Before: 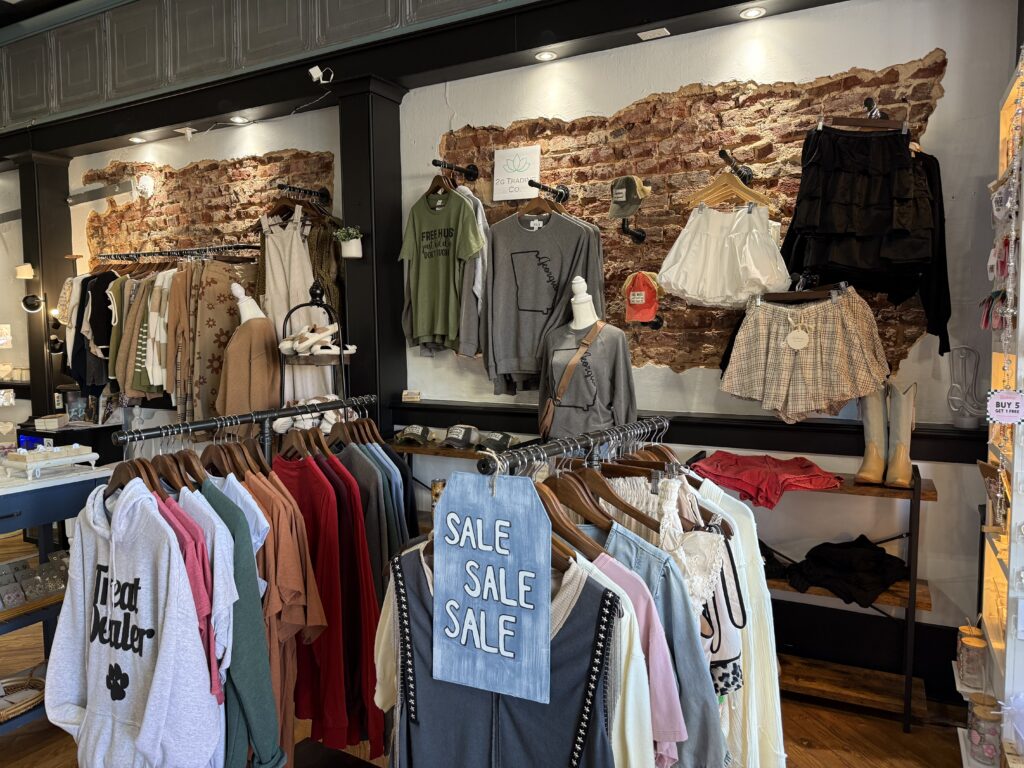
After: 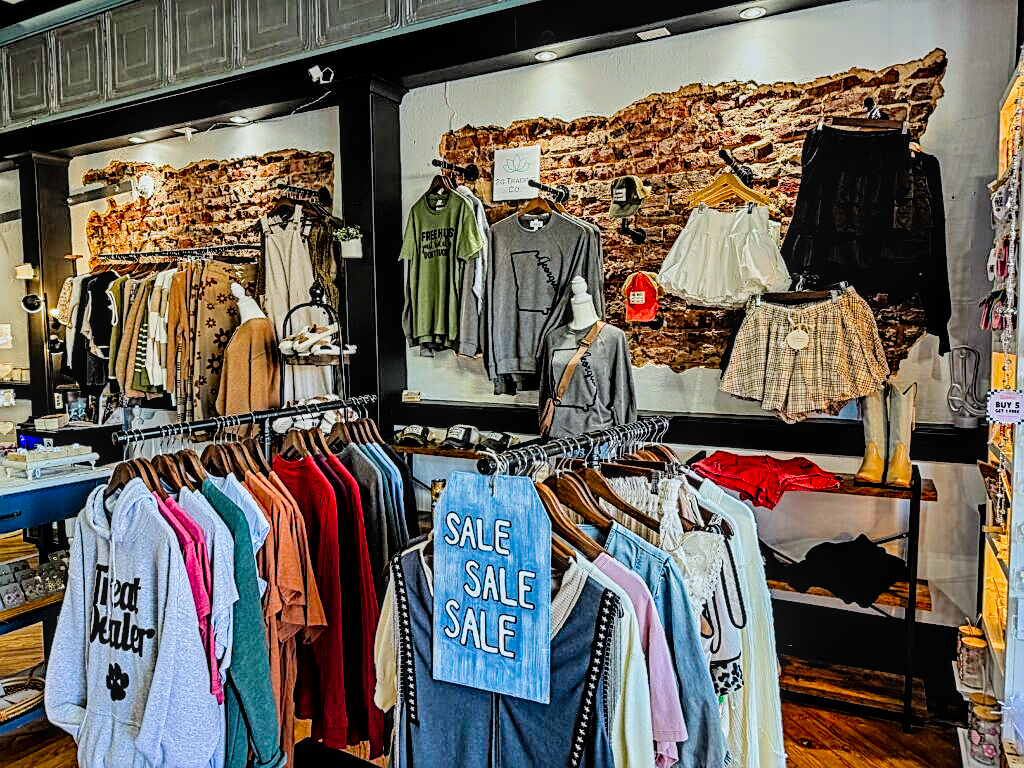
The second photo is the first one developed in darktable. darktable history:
color calibration: illuminant Planckian (black body), adaptation linear Bradford (ICC v4), x 0.364, y 0.367, temperature 4417.56 K, saturation algorithm version 1 (2020)
filmic rgb: black relative exposure -7.75 EV, white relative exposure 4.4 EV, threshold 3 EV, hardness 3.76, latitude 38.11%, contrast 0.966, highlights saturation mix 10%, shadows ↔ highlights balance 4.59%, color science v4 (2020), enable highlight reconstruction true
local contrast: on, module defaults
shadows and highlights: soften with gaussian
contrast brightness saturation: contrast 0.04, saturation 0.16
sharpen: on, module defaults
contrast equalizer: octaves 7, y [[0.5, 0.542, 0.583, 0.625, 0.667, 0.708], [0.5 ×6], [0.5 ×6], [0 ×6], [0 ×6]]
base curve: curves: ch0 [(0, 0) (0.262, 0.32) (0.722, 0.705) (1, 1)]
tone curve: curves: ch0 [(0, 0) (0.004, 0.002) (0.02, 0.013) (0.218, 0.218) (0.664, 0.718) (0.832, 0.873) (1, 1)], preserve colors none
